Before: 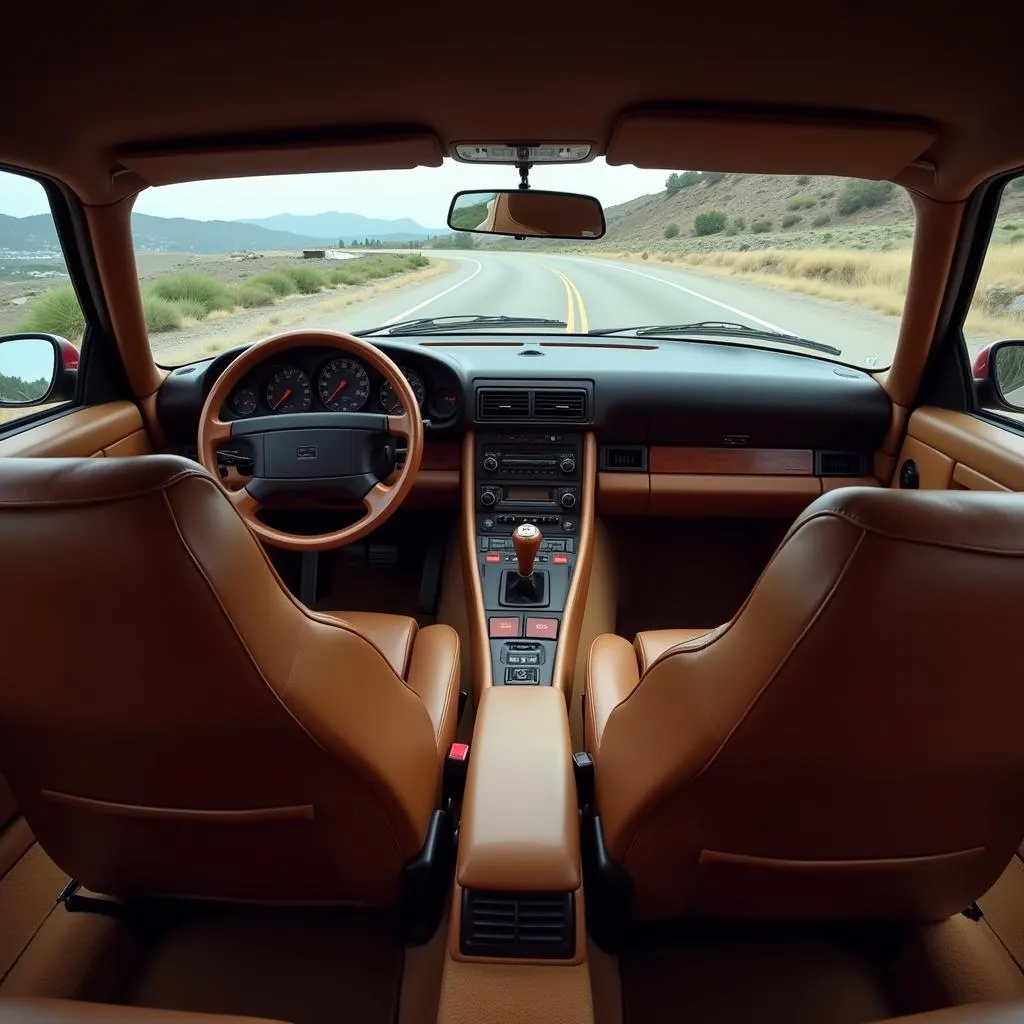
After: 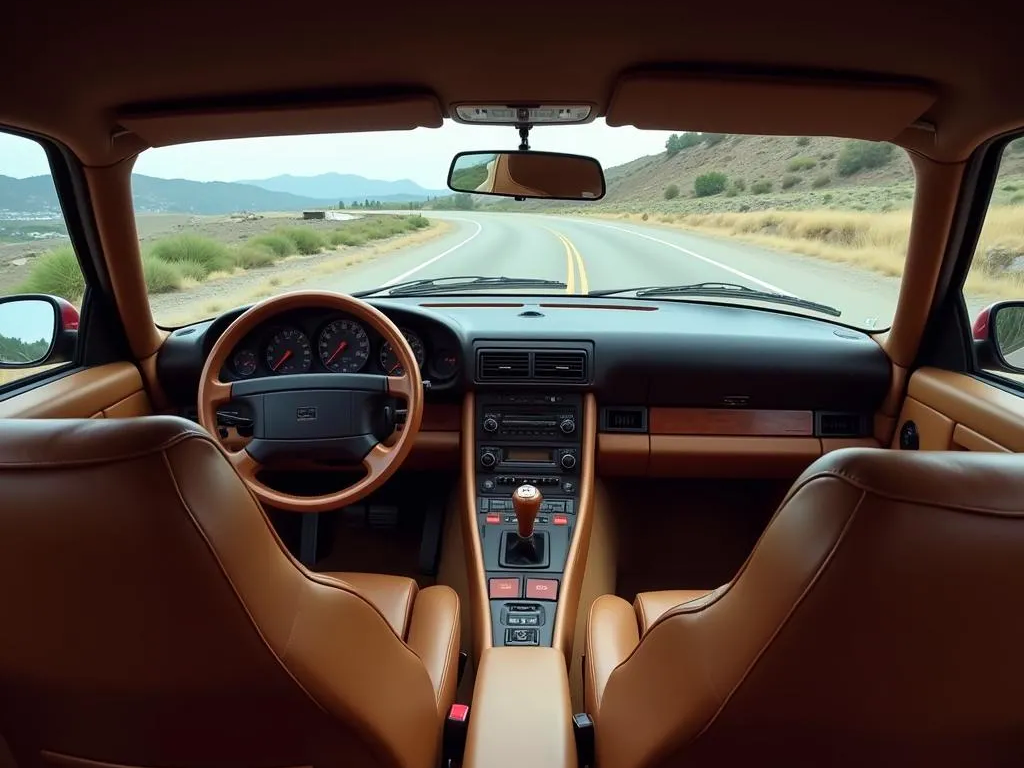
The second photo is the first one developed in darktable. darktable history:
crop: top 3.892%, bottom 21.013%
velvia: strength 14.44%
